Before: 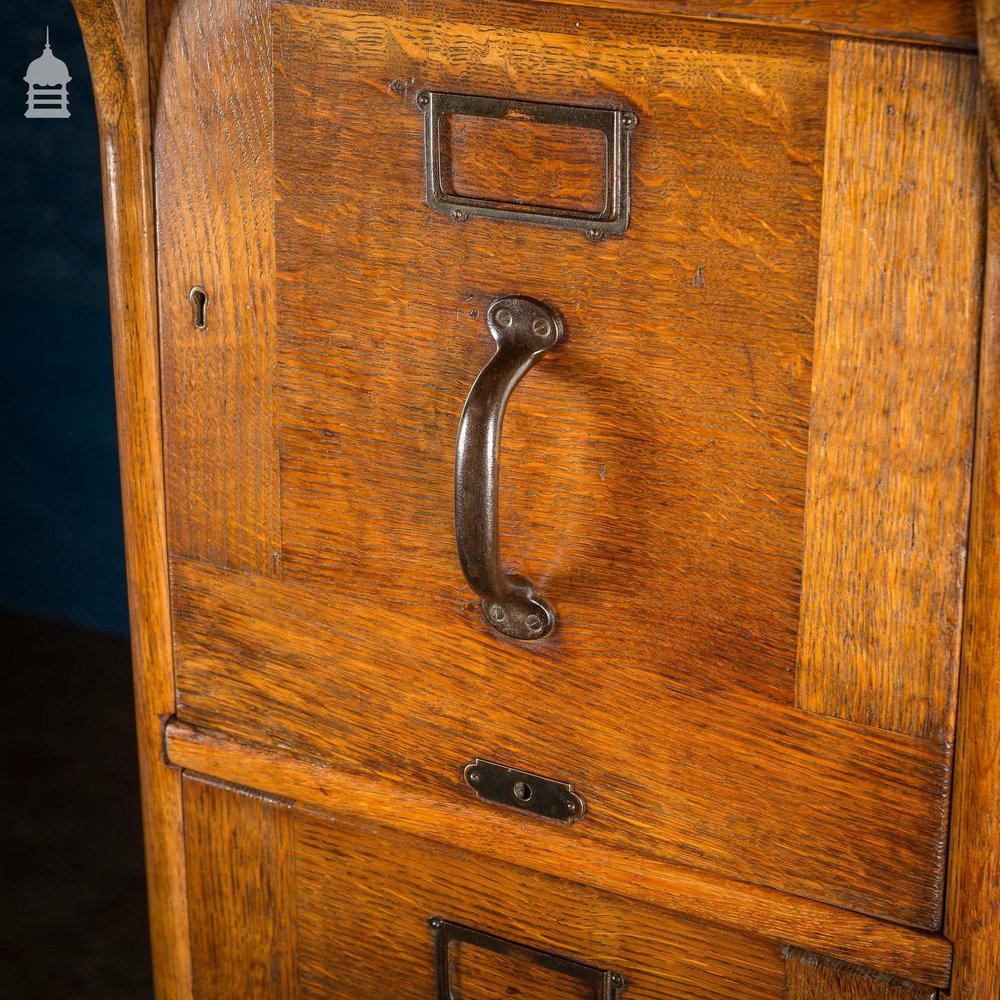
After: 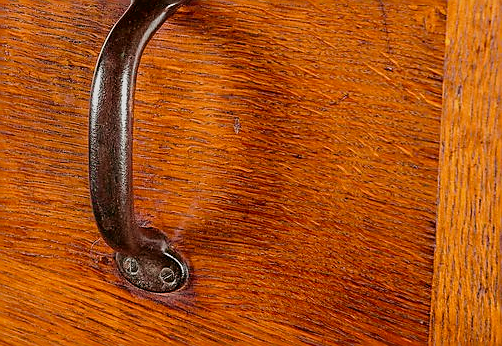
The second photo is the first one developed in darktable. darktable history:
sharpen: radius 1.4, amount 1.25, threshold 0.7
filmic rgb: hardness 4.17, contrast 0.921
crop: left 36.607%, top 34.735%, right 13.146%, bottom 30.611%
tone curve: curves: ch0 [(0, 0) (0.087, 0.054) (0.281, 0.245) (0.532, 0.514) (0.835, 0.818) (0.994, 0.955)]; ch1 [(0, 0) (0.27, 0.195) (0.406, 0.435) (0.452, 0.474) (0.495, 0.5) (0.514, 0.508) (0.537, 0.556) (0.654, 0.689) (1, 1)]; ch2 [(0, 0) (0.269, 0.299) (0.459, 0.441) (0.498, 0.499) (0.523, 0.52) (0.551, 0.549) (0.633, 0.625) (0.659, 0.681) (0.718, 0.764) (1, 1)], color space Lab, independent channels, preserve colors none
